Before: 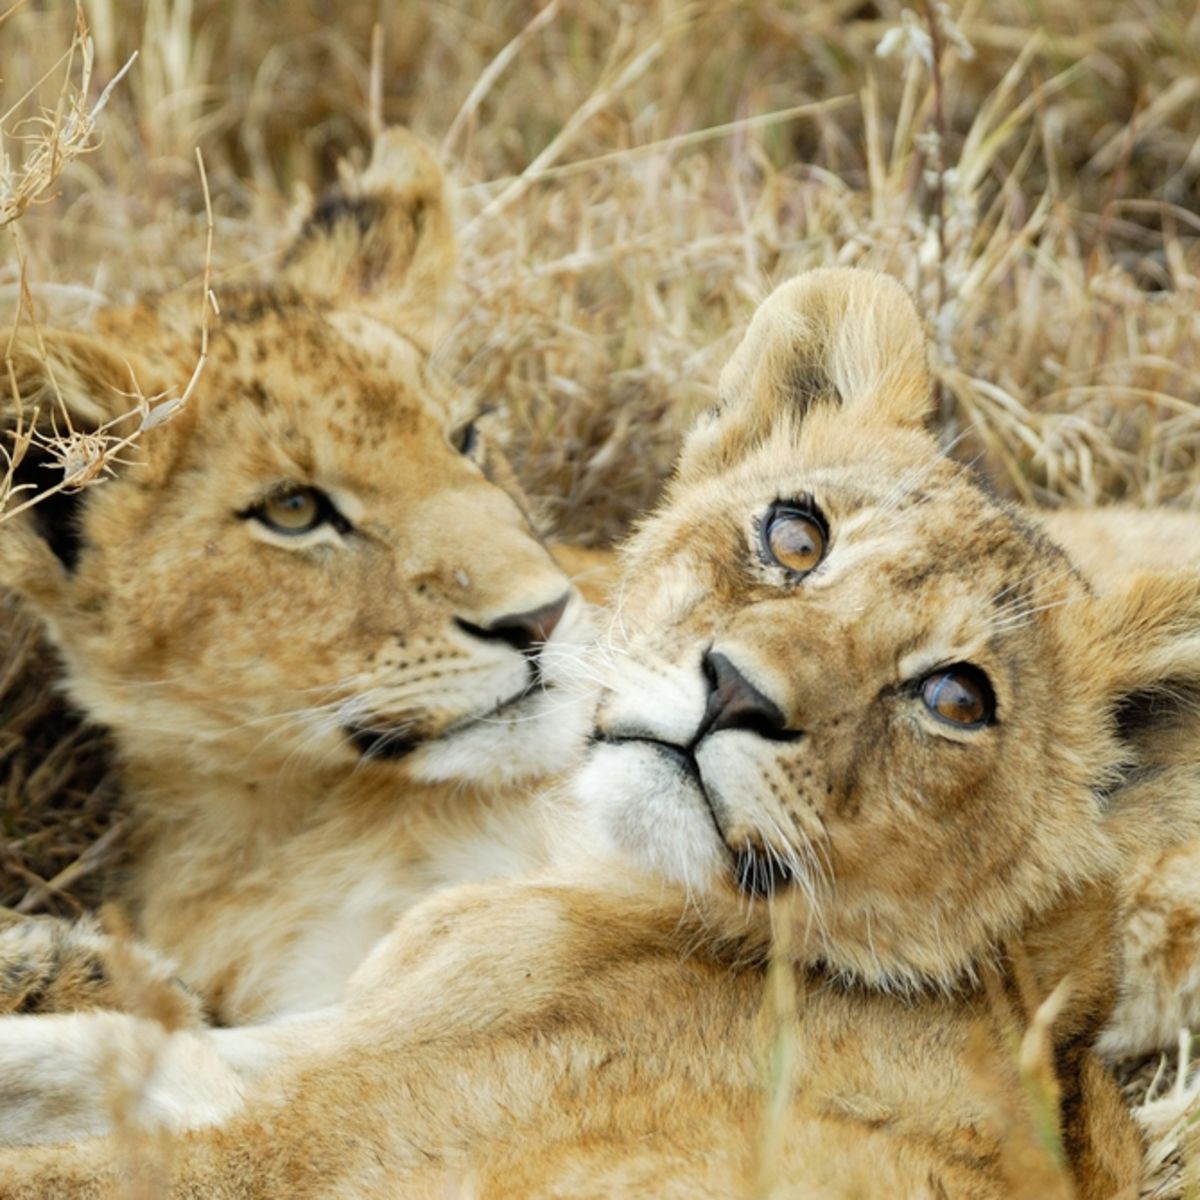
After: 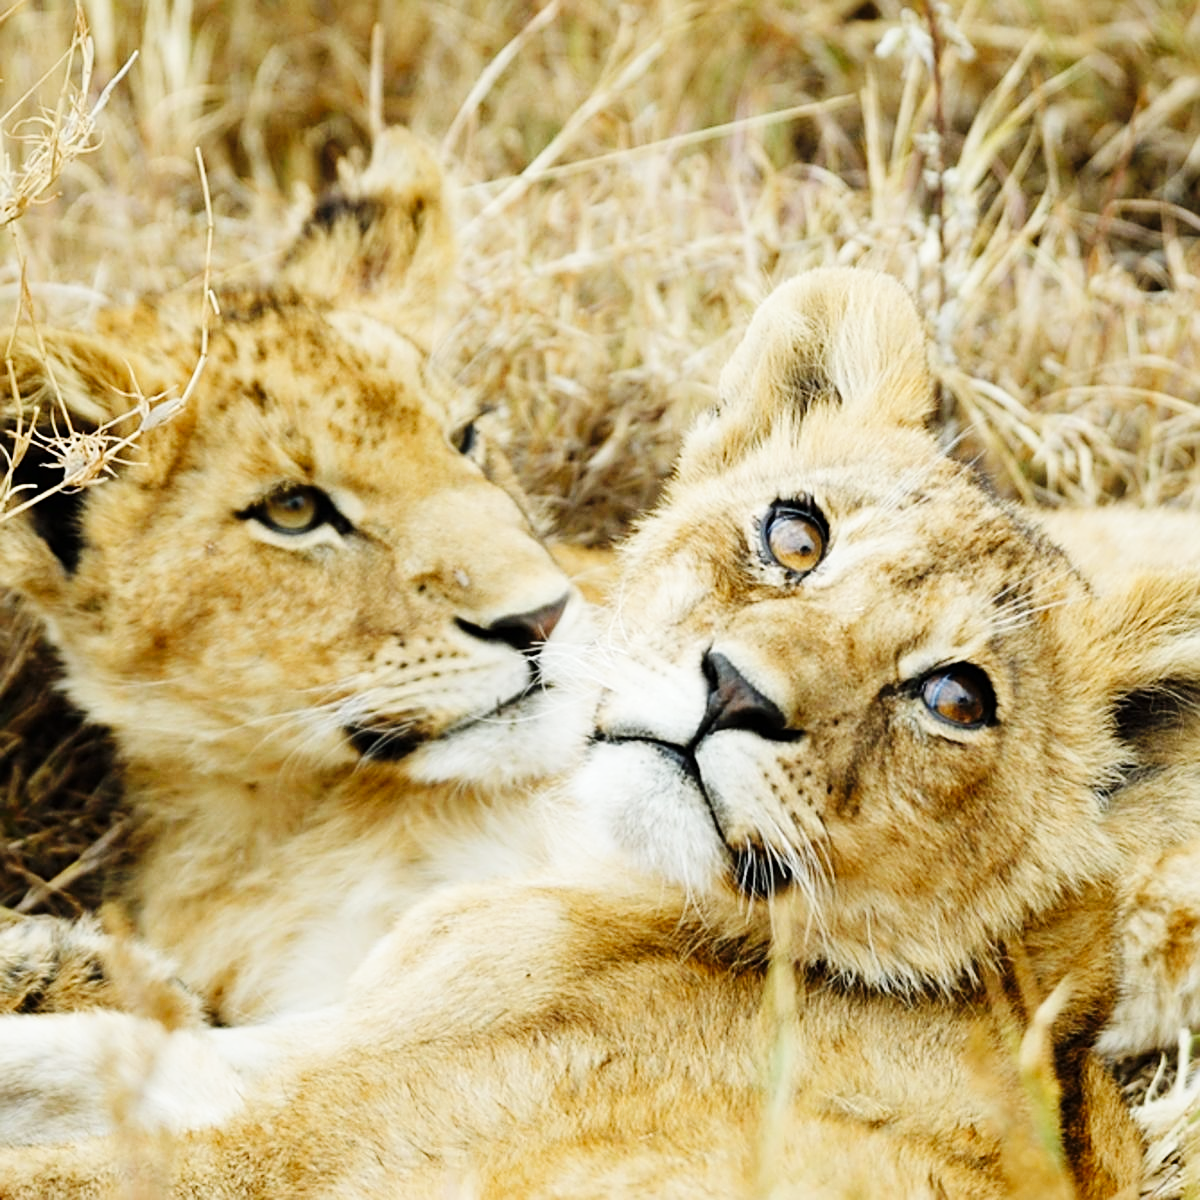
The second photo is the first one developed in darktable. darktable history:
base curve: curves: ch0 [(0, 0) (0.036, 0.025) (0.121, 0.166) (0.206, 0.329) (0.605, 0.79) (1, 1)], preserve colors none
contrast brightness saturation: contrast 0.05
sharpen: on, module defaults
